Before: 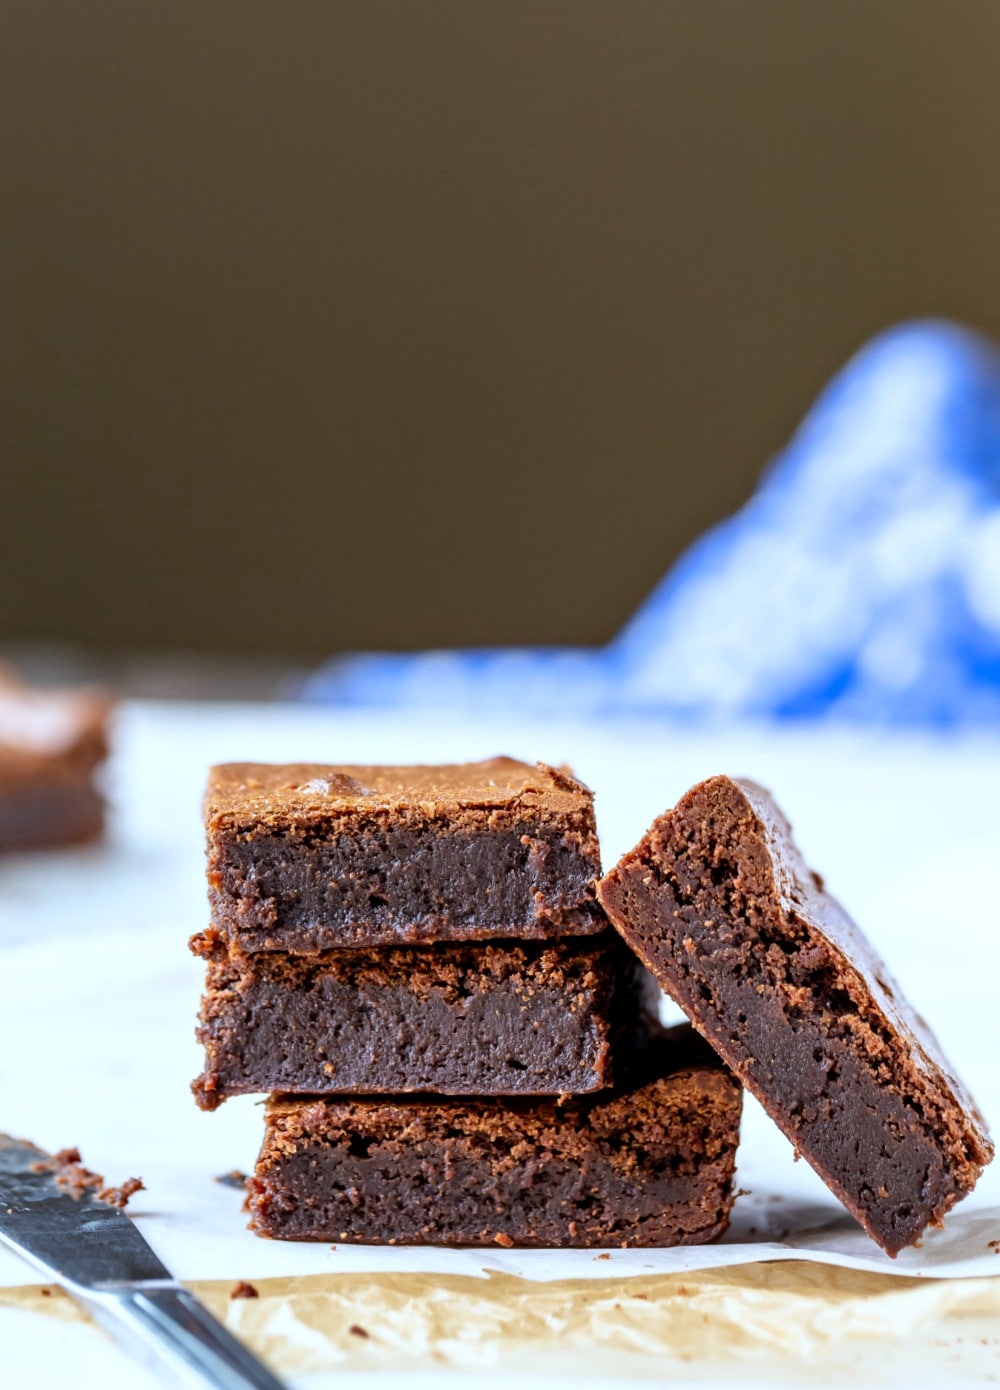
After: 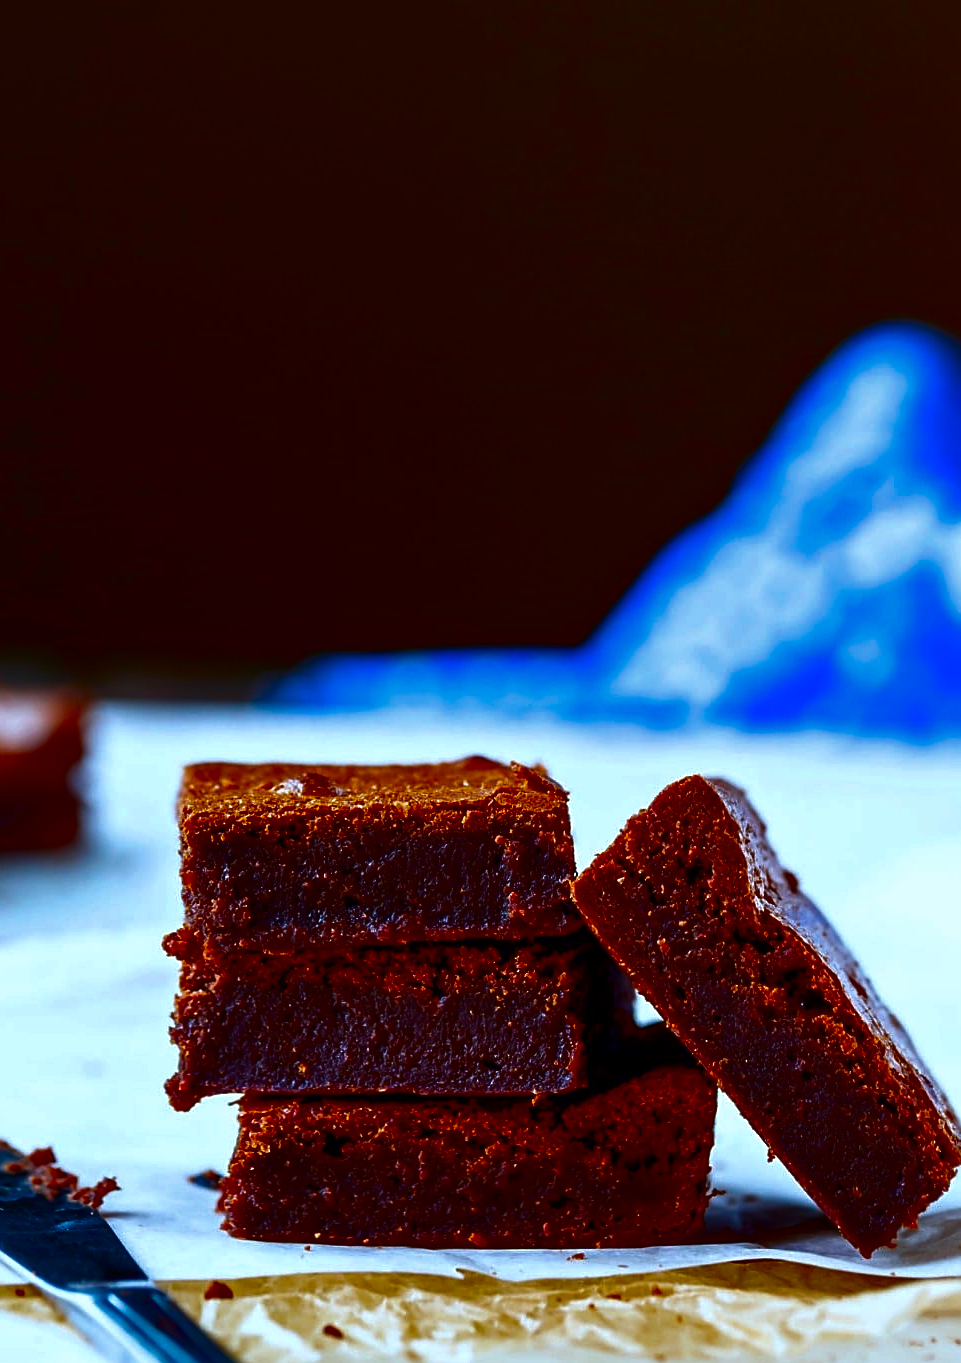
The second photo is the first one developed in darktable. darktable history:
color calibration: illuminant same as pipeline (D50), adaptation none (bypass), x 0.333, y 0.334, temperature 5016.16 K
contrast brightness saturation: brightness -0.983, saturation 0.982
crop and rotate: left 2.604%, right 1.23%, bottom 1.88%
color correction: highlights a* -0.771, highlights b* -8.7
sharpen: on, module defaults
